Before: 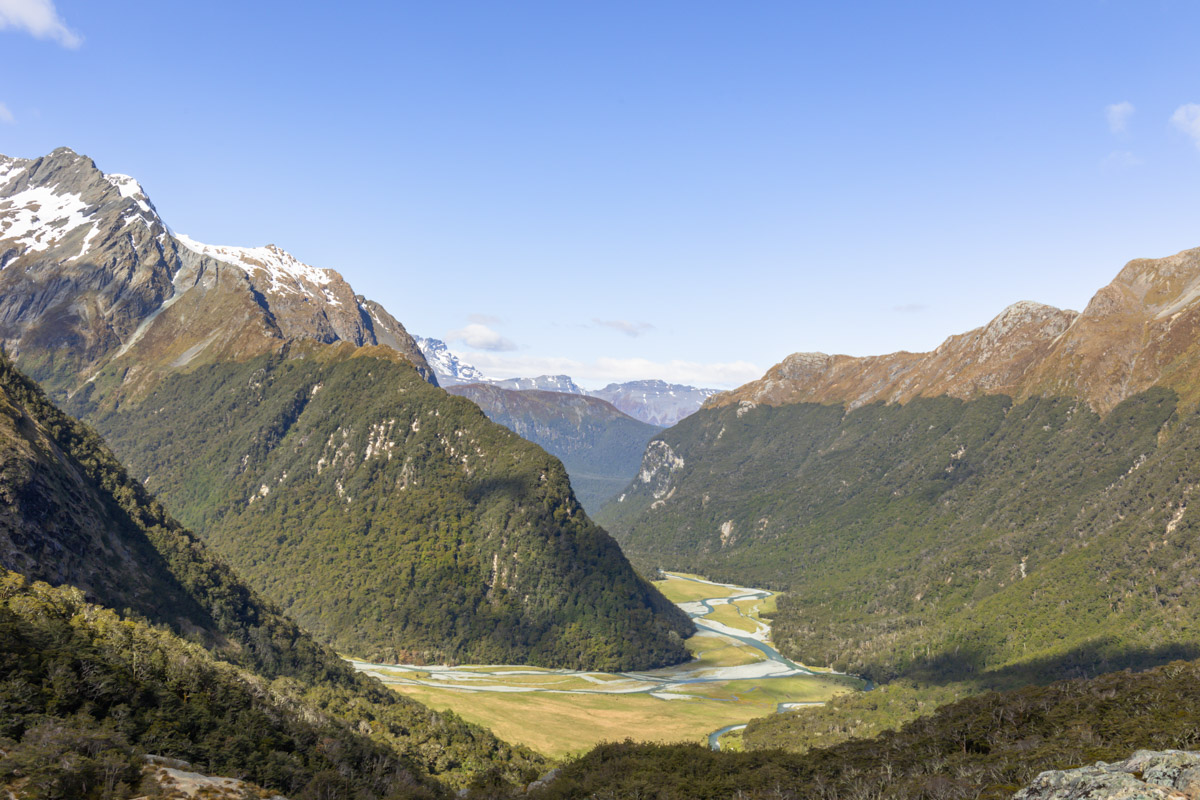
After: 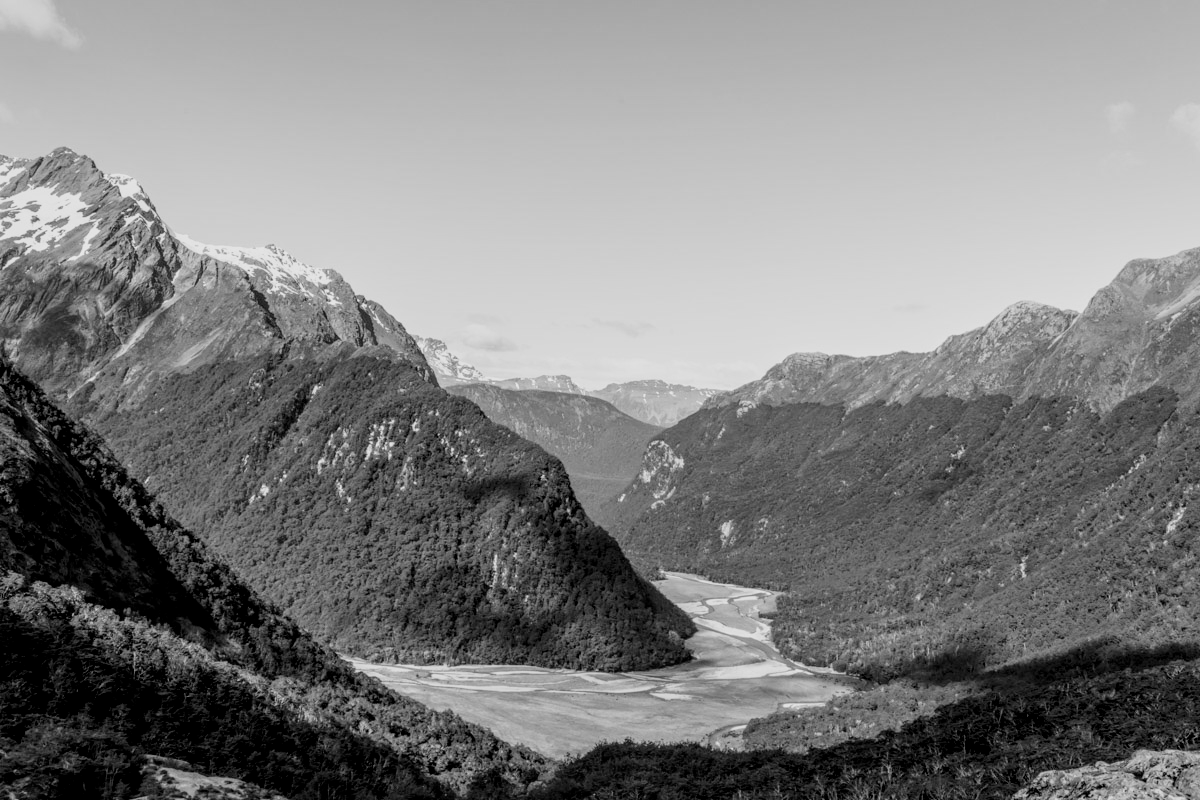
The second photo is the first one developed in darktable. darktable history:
local contrast: on, module defaults
color calibration: output gray [0.267, 0.423, 0.267, 0], x 0.335, y 0.348, temperature 5442.15 K, saturation algorithm version 1 (2020)
filmic rgb: black relative exposure -5.09 EV, white relative exposure 3.96 EV, hardness 2.89, contrast 1.298, highlights saturation mix -31.07%, color science v6 (2022)
